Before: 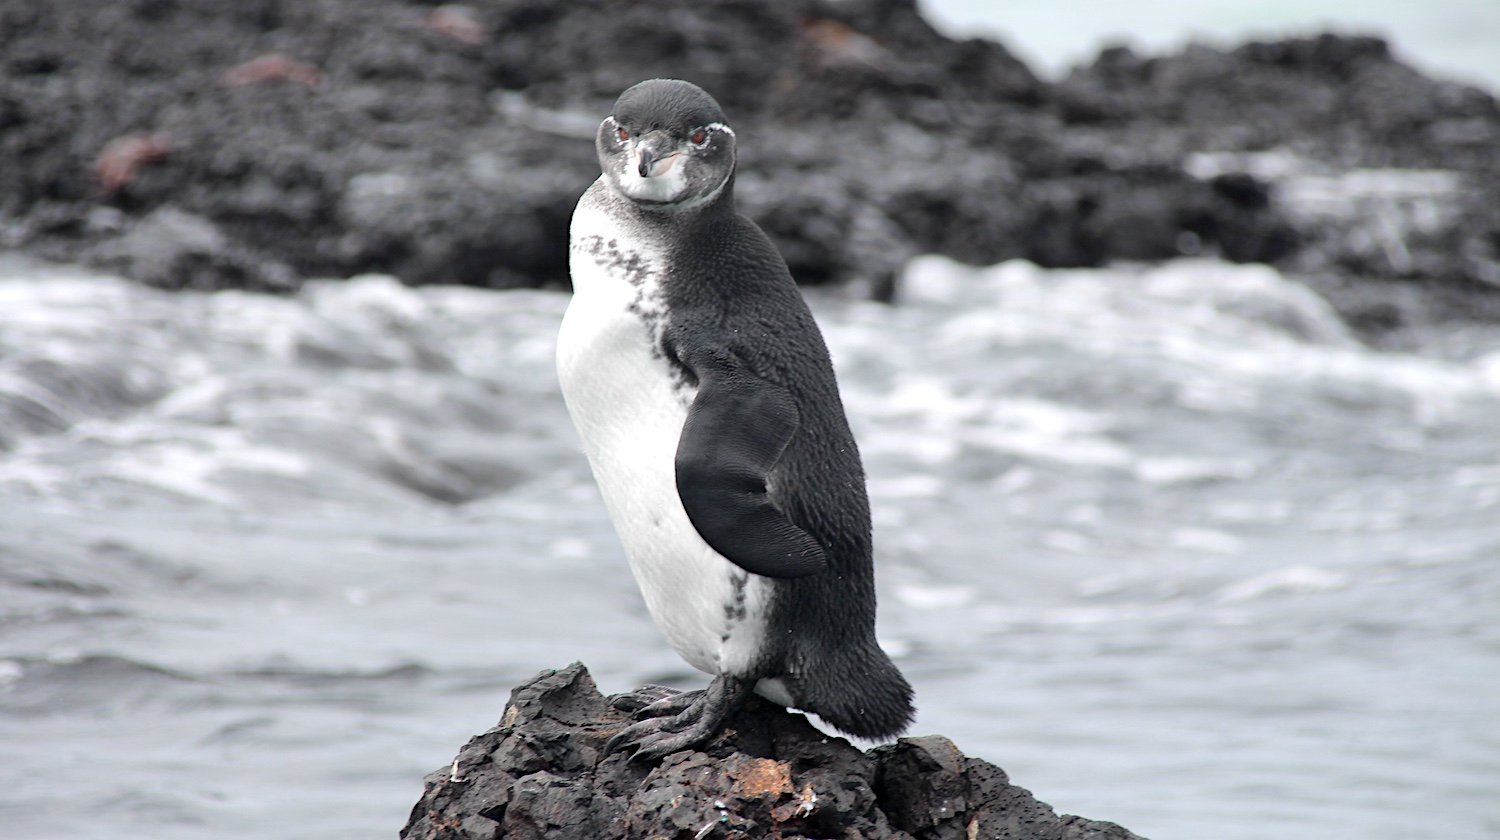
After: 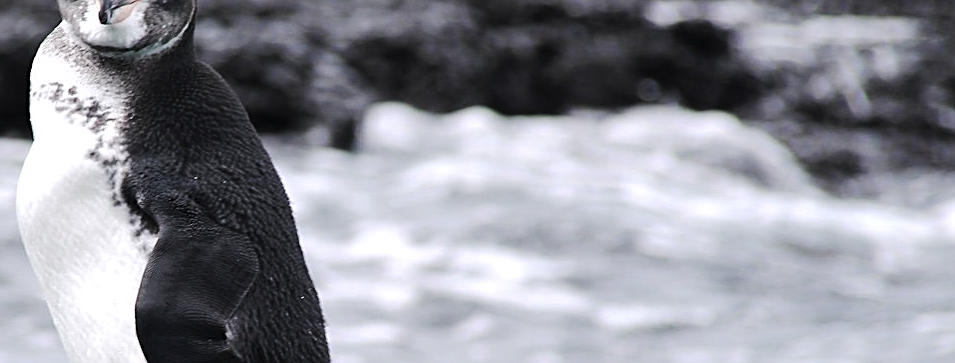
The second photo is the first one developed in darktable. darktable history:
white balance: red 1.004, blue 1.024
sharpen: on, module defaults
tone curve: curves: ch0 [(0, 0) (0.003, 0.003) (0.011, 0.009) (0.025, 0.018) (0.044, 0.028) (0.069, 0.038) (0.1, 0.049) (0.136, 0.062) (0.177, 0.089) (0.224, 0.123) (0.277, 0.165) (0.335, 0.223) (0.399, 0.293) (0.468, 0.385) (0.543, 0.497) (0.623, 0.613) (0.709, 0.716) (0.801, 0.802) (0.898, 0.887) (1, 1)], preserve colors none
crop: left 36.005%, top 18.293%, right 0.31%, bottom 38.444%
